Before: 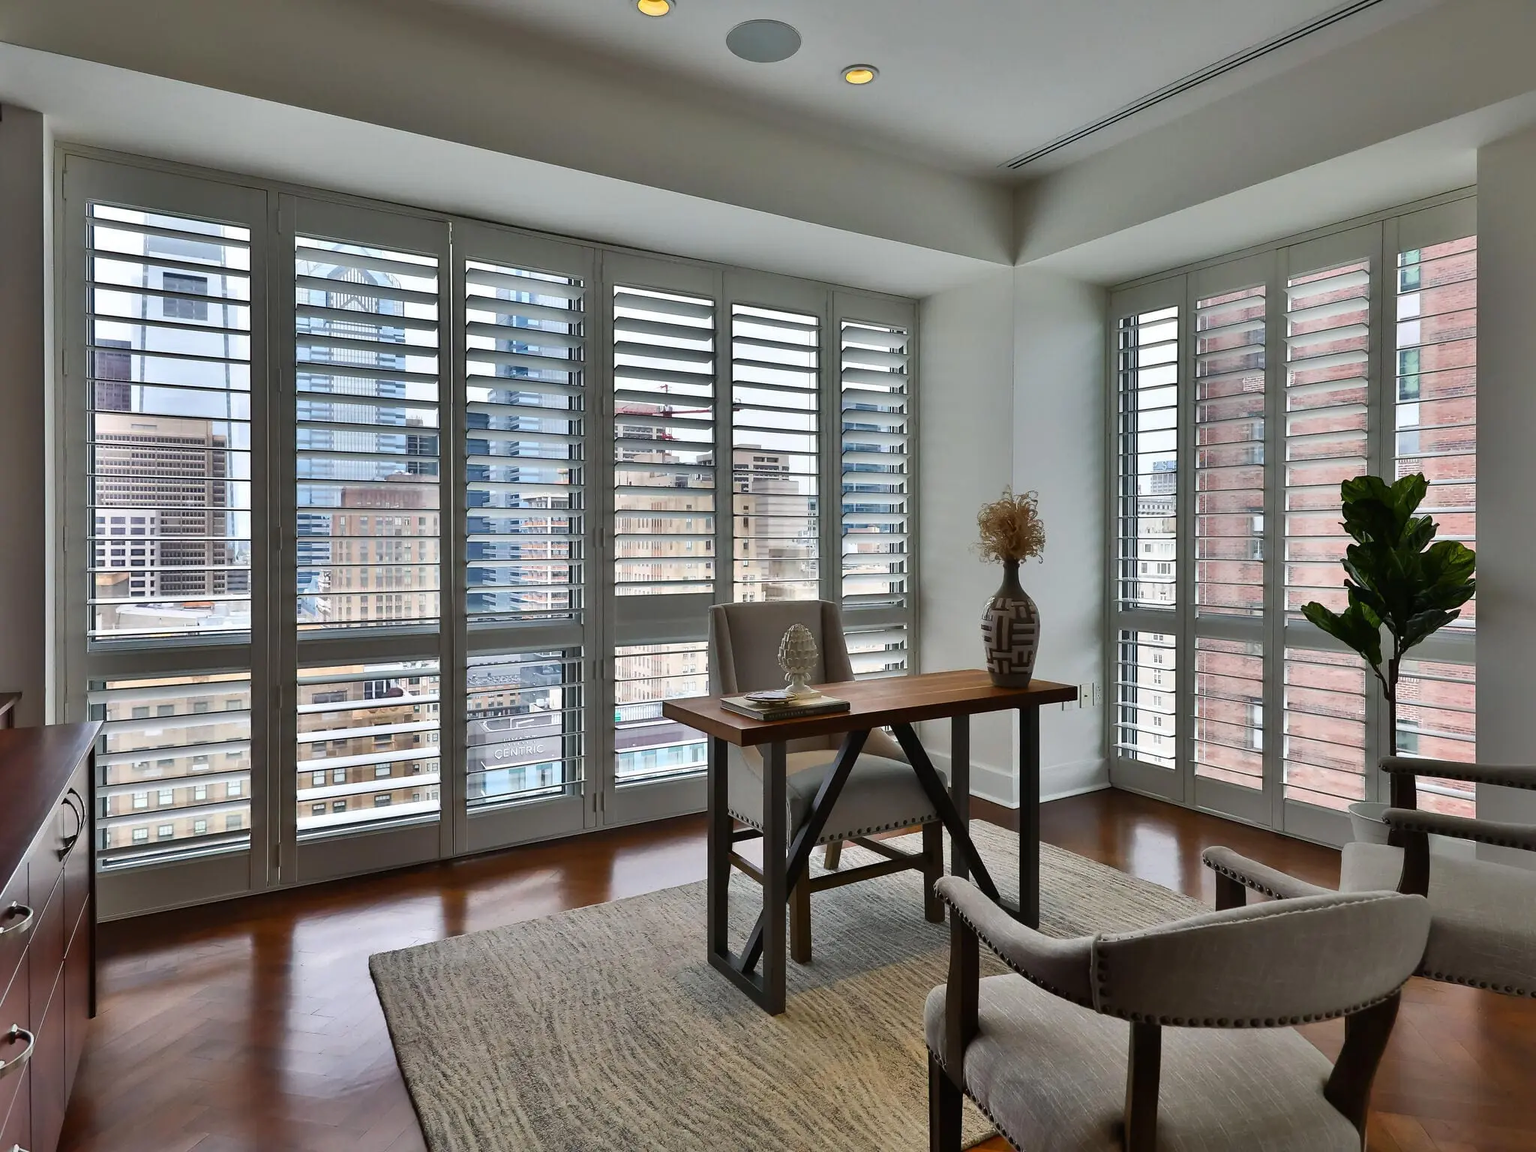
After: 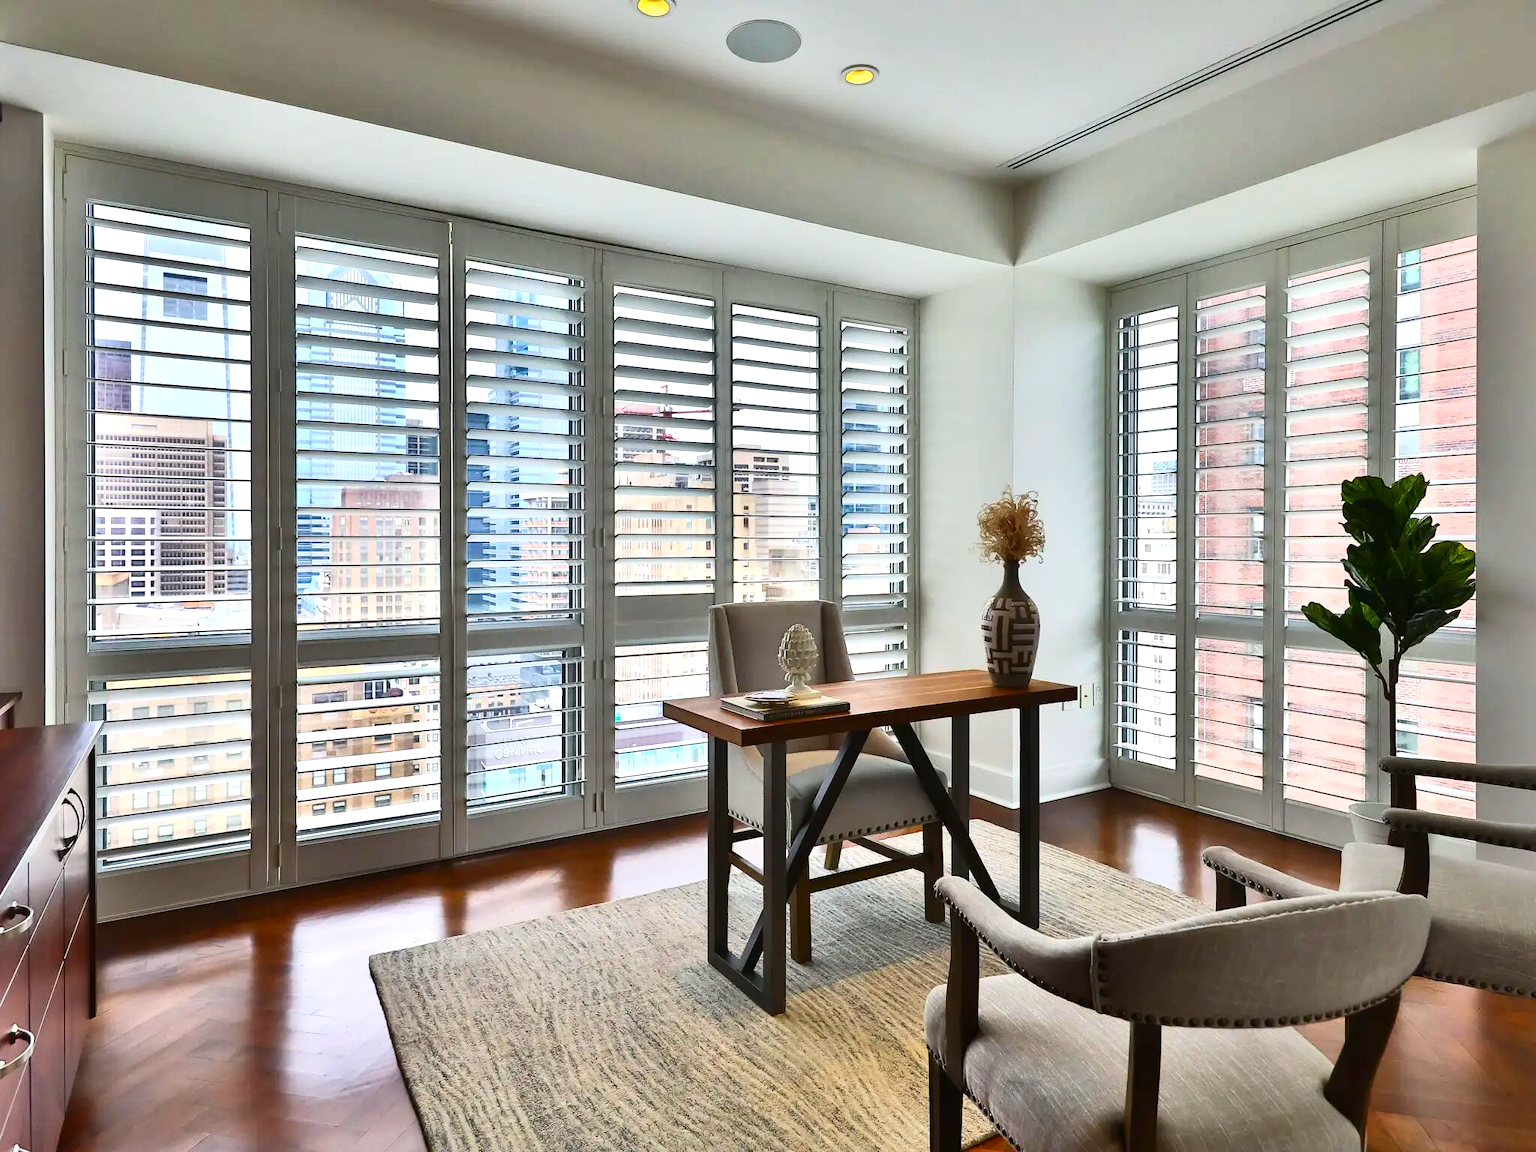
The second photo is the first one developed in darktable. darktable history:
exposure: black level correction 0, exposure 0.5 EV, compensate exposure bias true, compensate highlight preservation false
contrast brightness saturation: contrast 0.23, brightness 0.1, saturation 0.29
